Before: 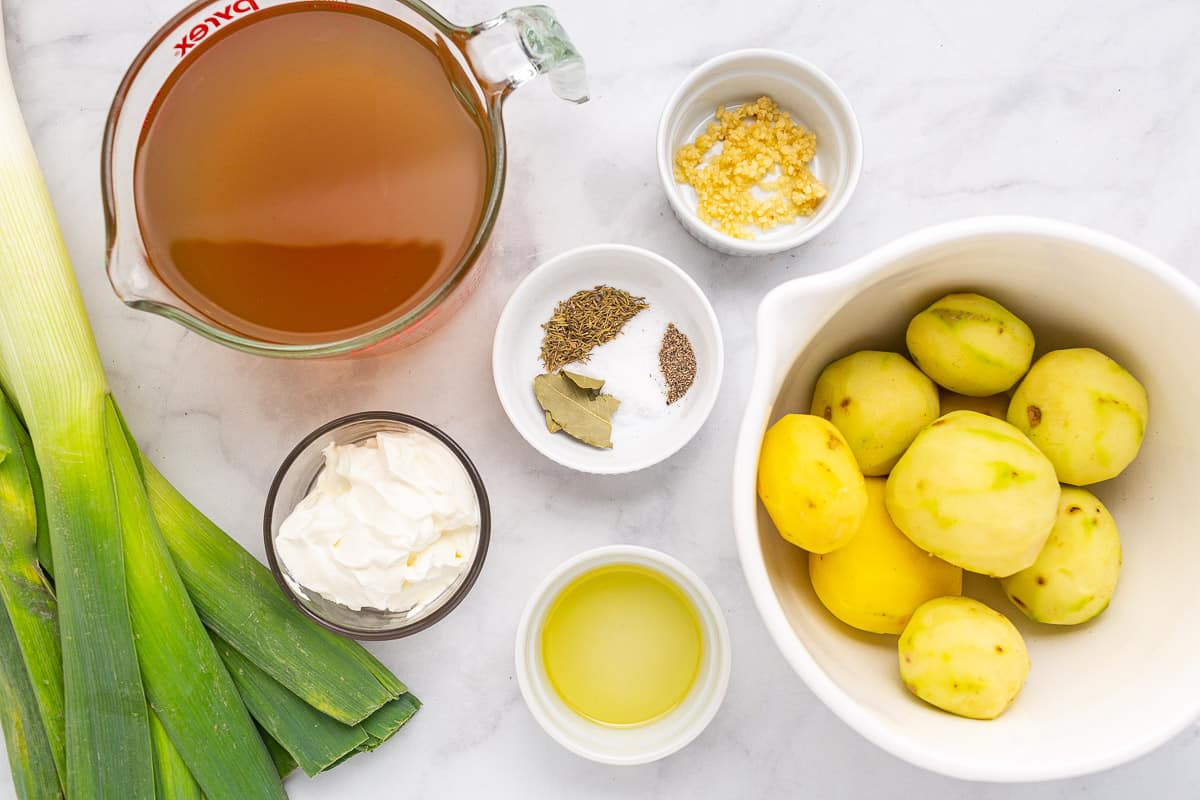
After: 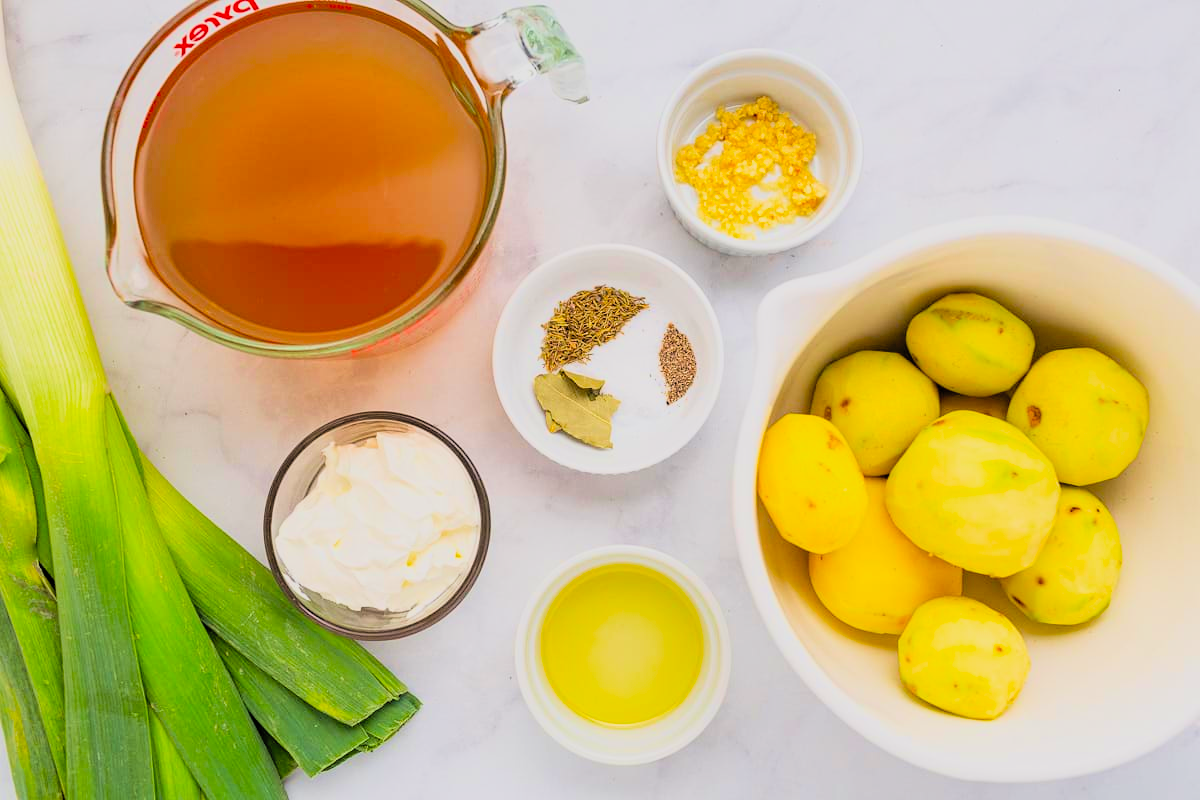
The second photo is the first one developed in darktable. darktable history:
contrast brightness saturation: brightness 0.091, saturation 0.193
filmic rgb: black relative exposure -7.72 EV, white relative exposure 4.41 EV, target black luminance 0%, hardness 3.76, latitude 50.57%, contrast 1.073, highlights saturation mix 9.68%, shadows ↔ highlights balance -0.278%, preserve chrominance RGB euclidean norm, color science v5 (2021), contrast in shadows safe, contrast in highlights safe
velvia: on, module defaults
